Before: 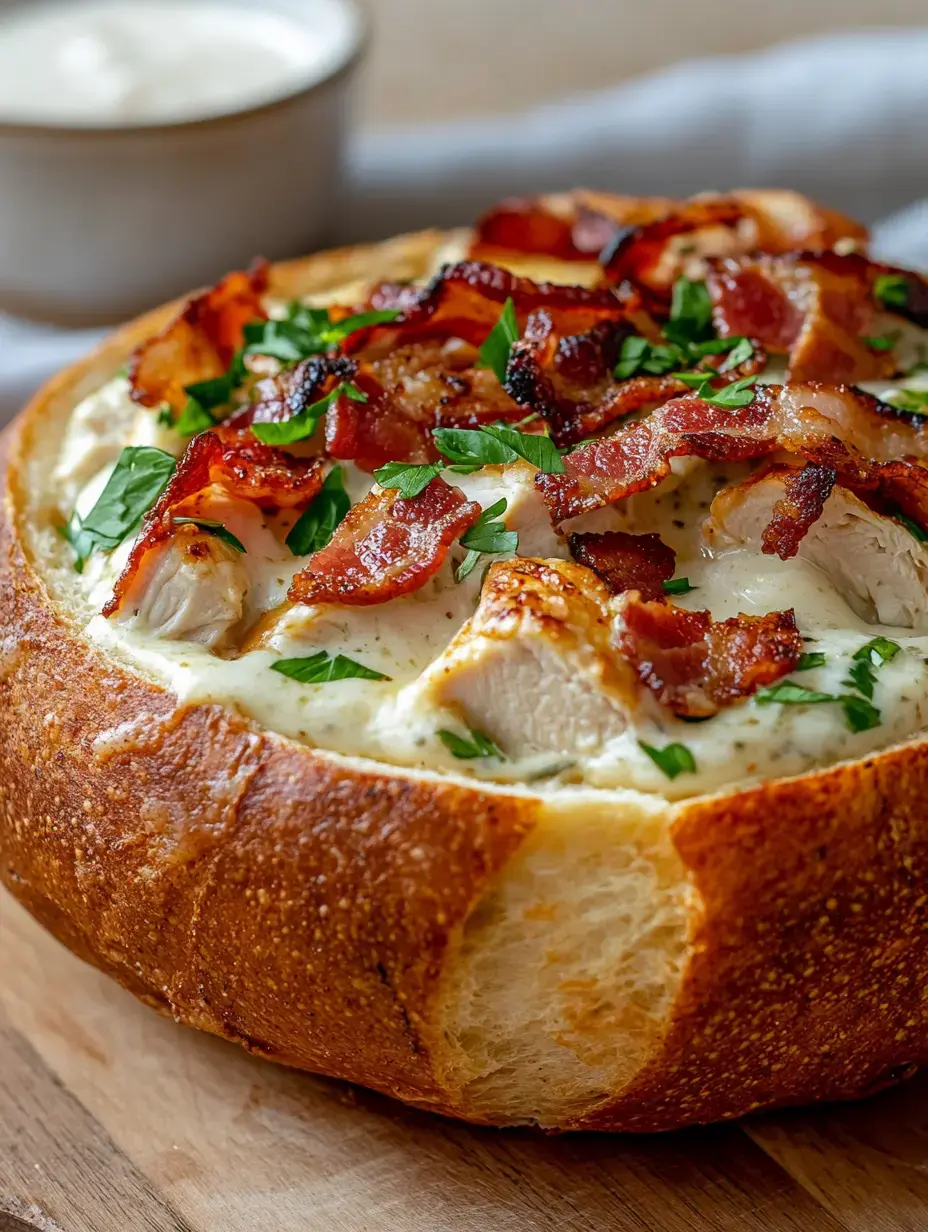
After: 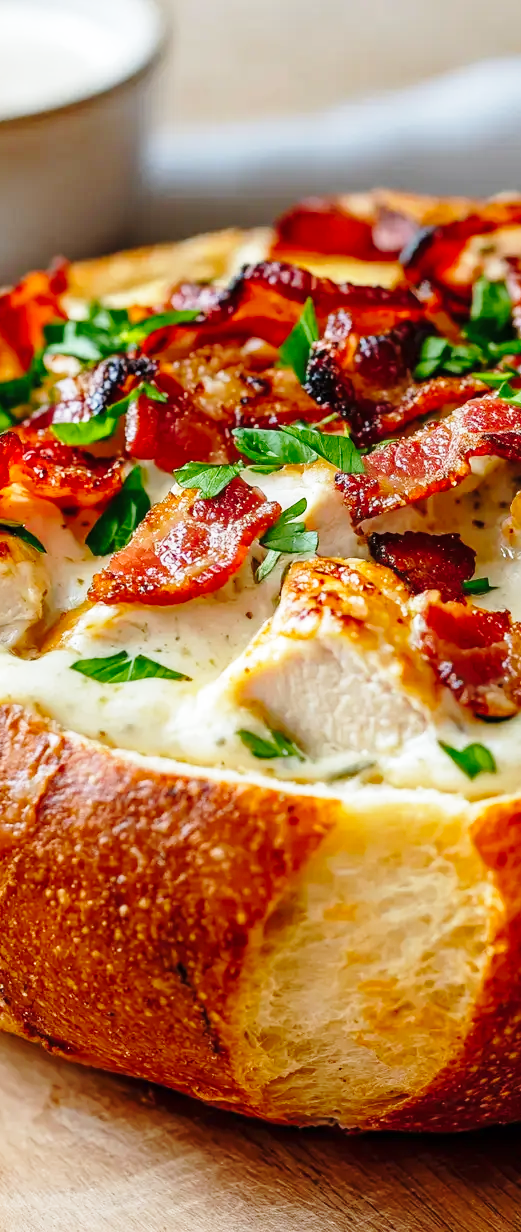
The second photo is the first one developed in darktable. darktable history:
crop: left 21.554%, right 22.287%
base curve: curves: ch0 [(0, 0) (0.028, 0.03) (0.121, 0.232) (0.46, 0.748) (0.859, 0.968) (1, 1)], preserve colors none
shadows and highlights: shadows 25.54, highlights -23.82, highlights color adjustment 45.34%
